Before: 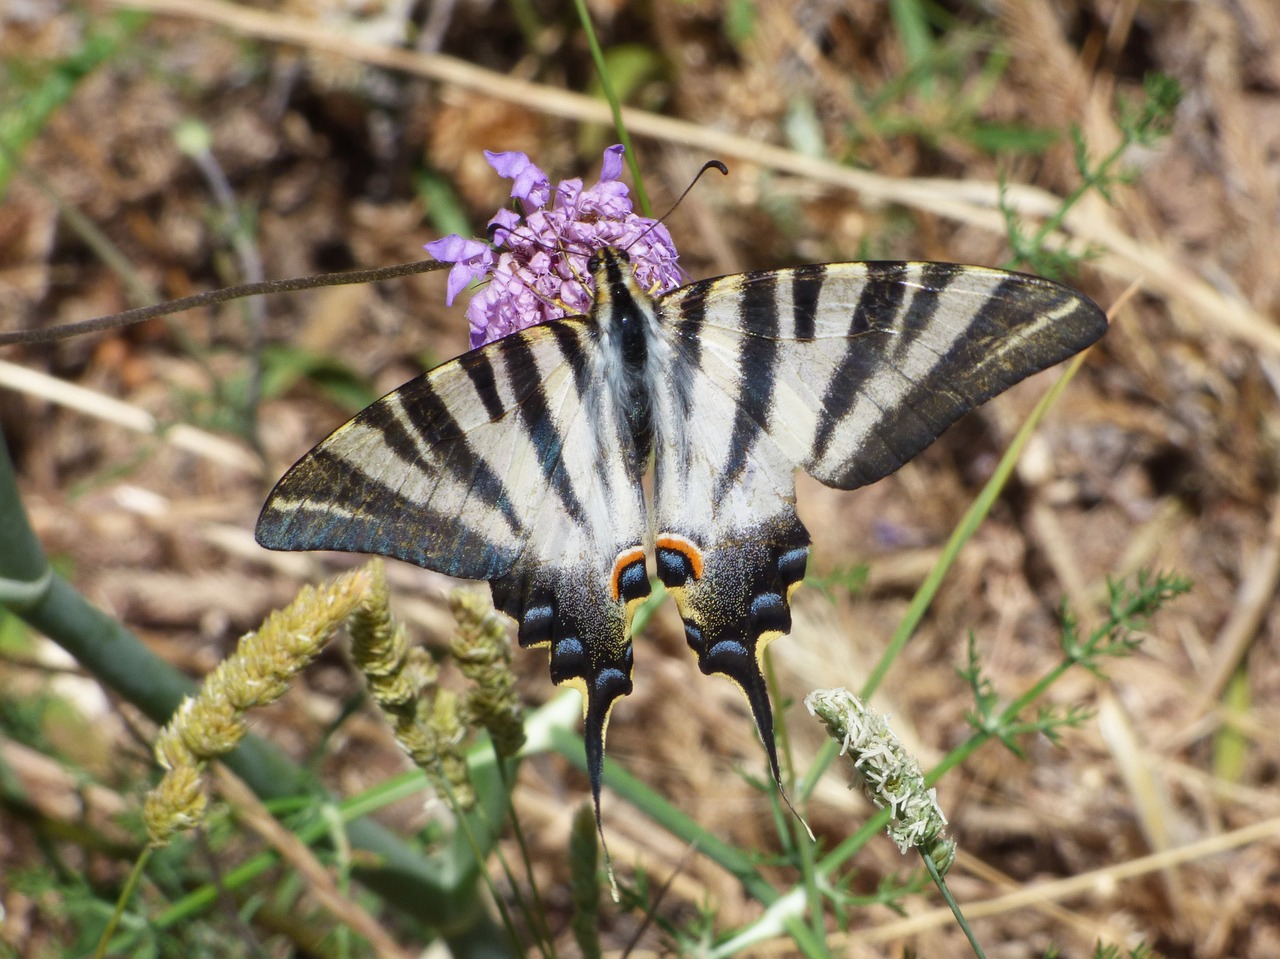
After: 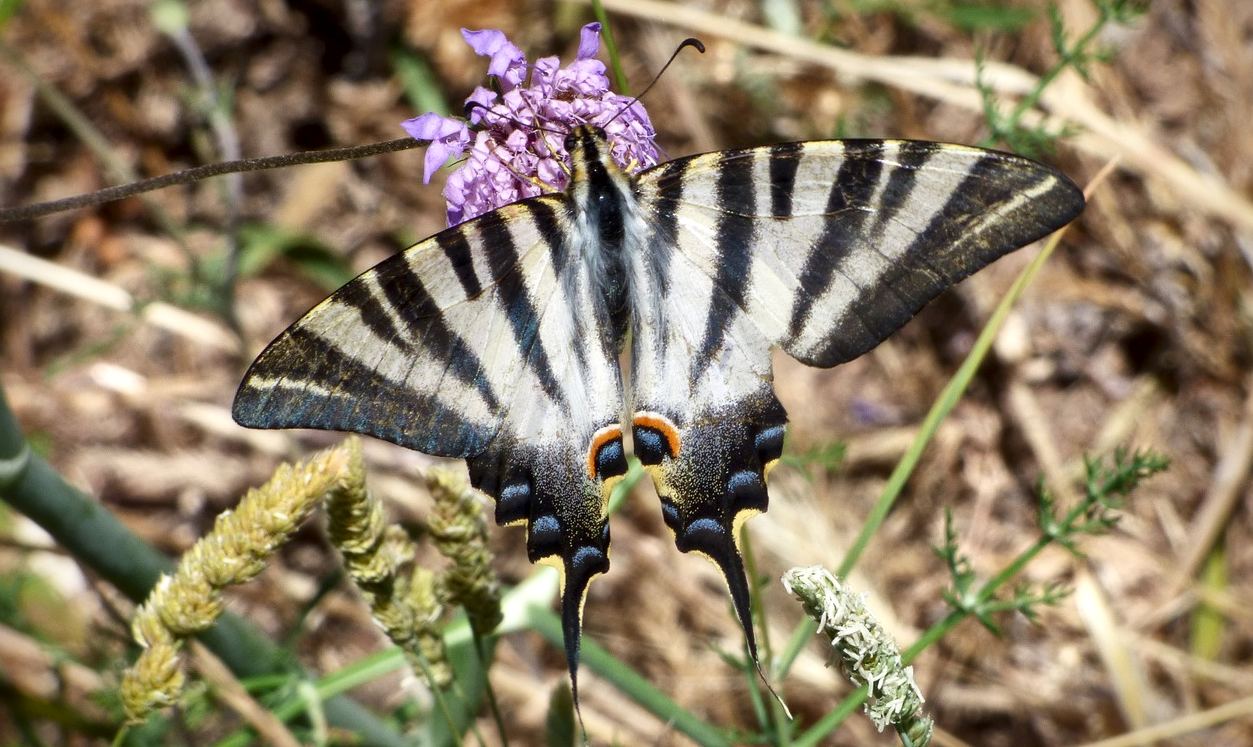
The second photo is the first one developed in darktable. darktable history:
local contrast: mode bilateral grid, contrast 20, coarseness 50, detail 179%, midtone range 0.2
crop and rotate: left 1.814%, top 12.818%, right 0.25%, bottom 9.225%
vignetting: fall-off start 88.53%, fall-off radius 44.2%, saturation 0.376, width/height ratio 1.161
